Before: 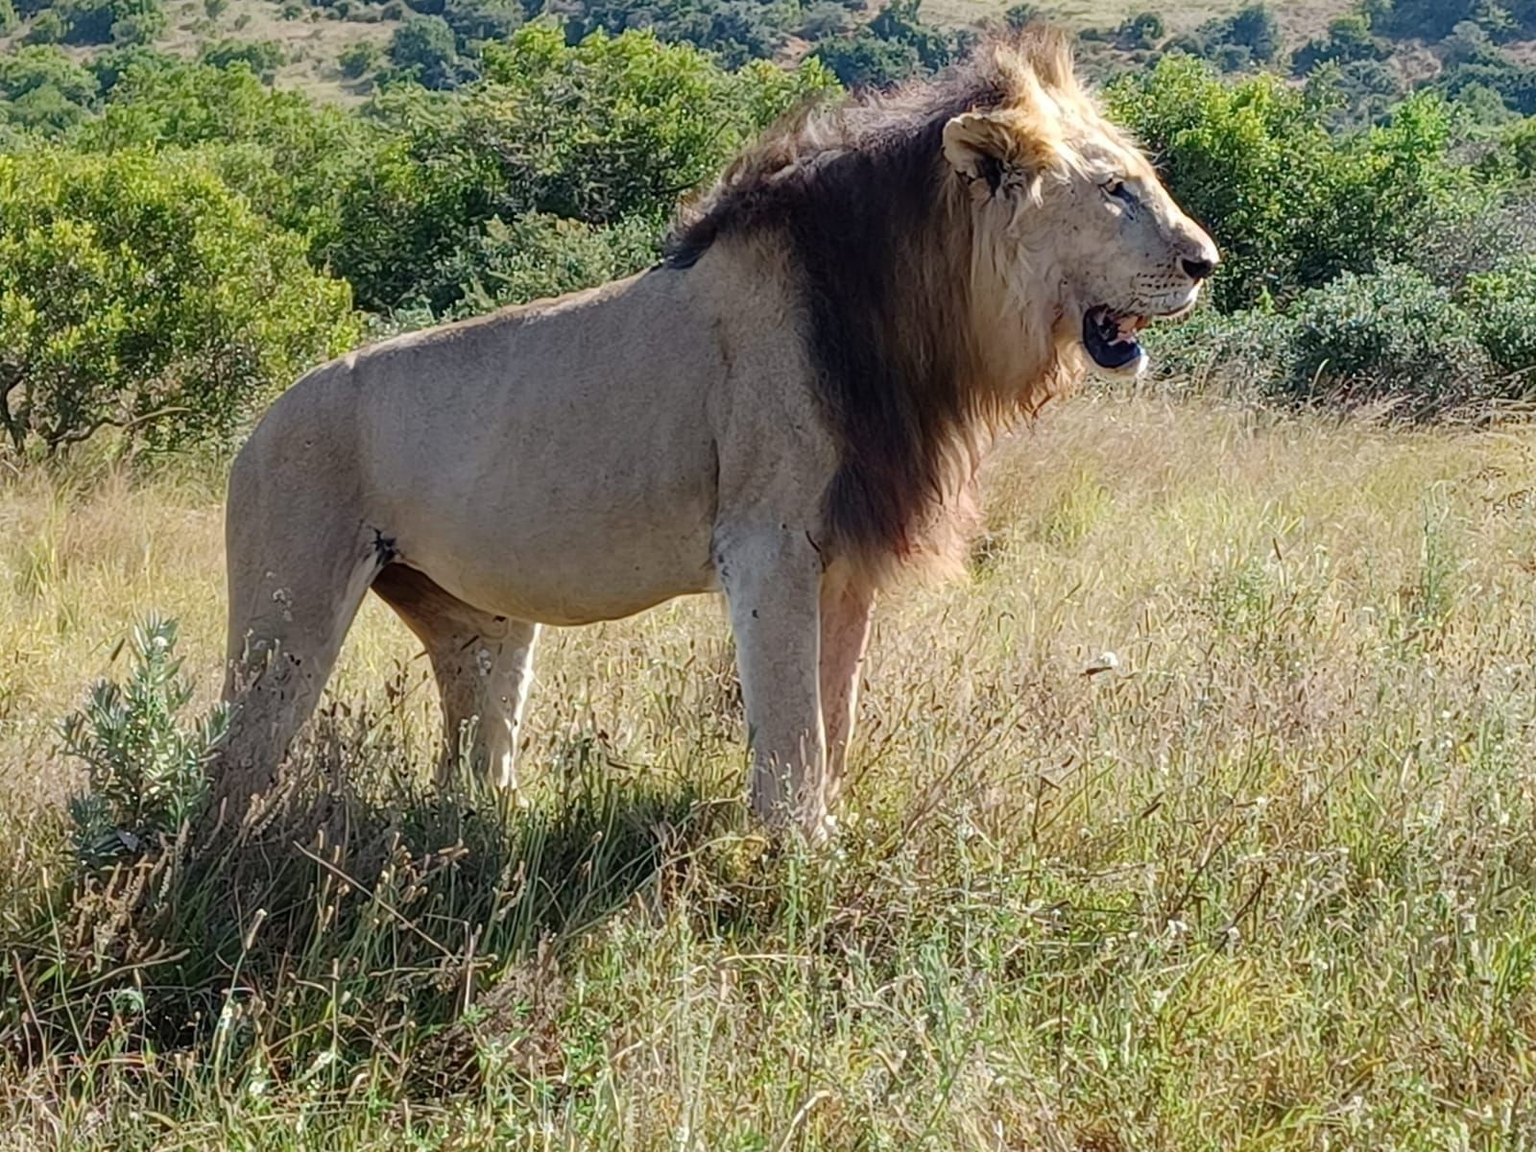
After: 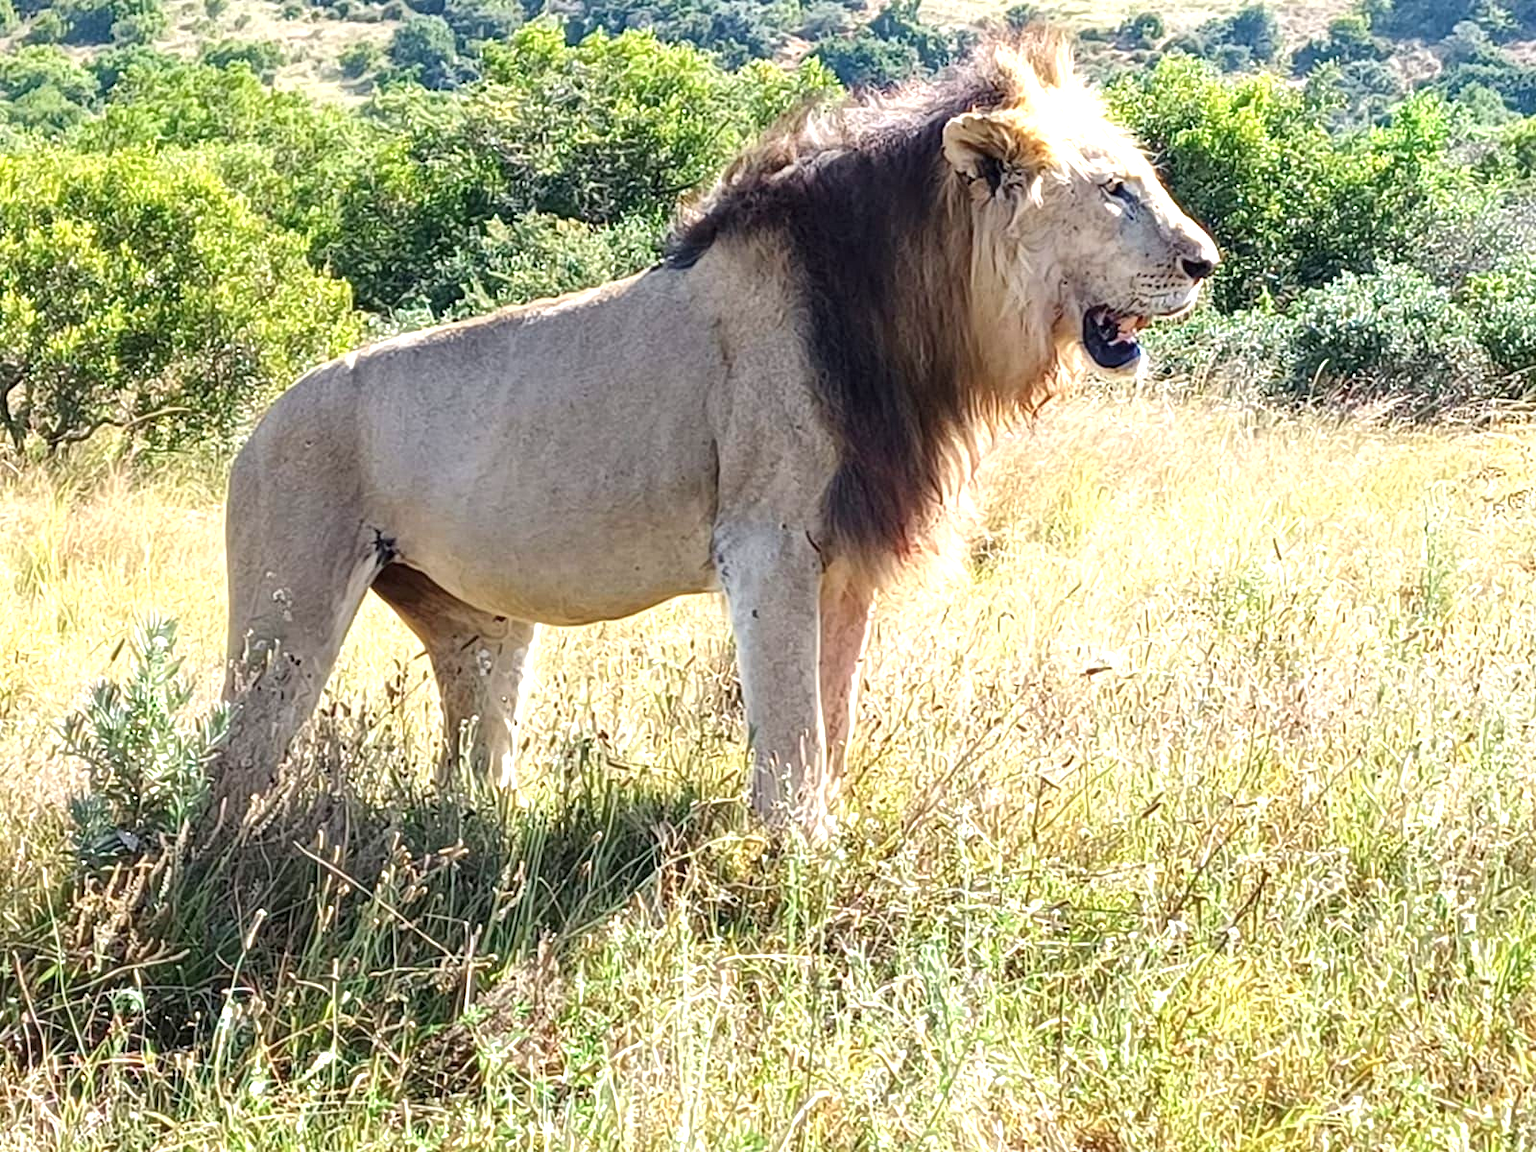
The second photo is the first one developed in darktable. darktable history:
exposure: black level correction 0, exposure 1.105 EV, compensate exposure bias true, compensate highlight preservation false
local contrast: highlights 105%, shadows 97%, detail 119%, midtone range 0.2
